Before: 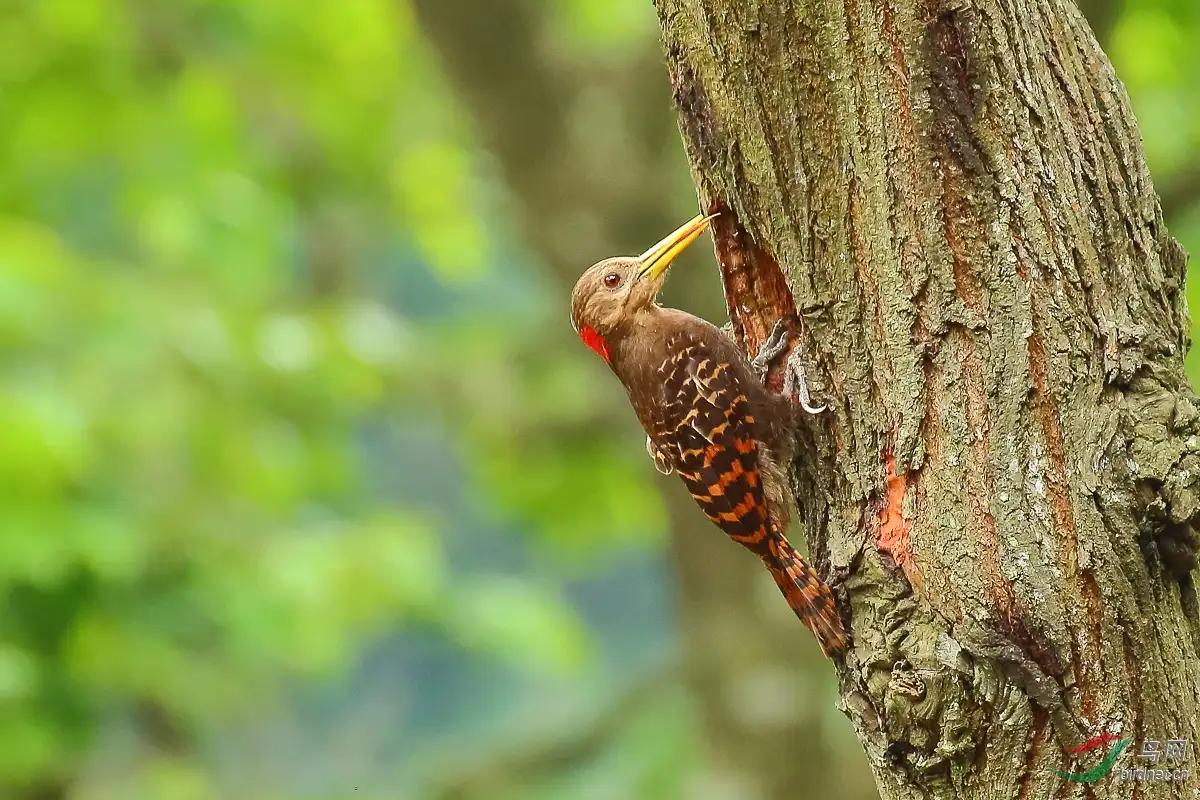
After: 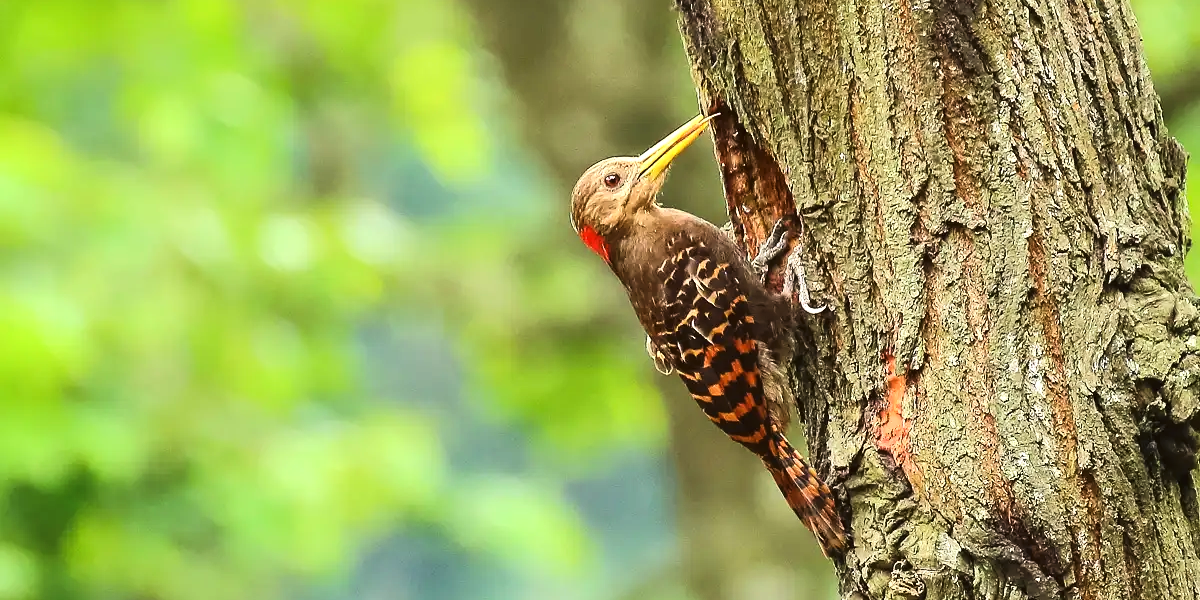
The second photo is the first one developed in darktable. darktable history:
exposure: black level correction 0.001, exposure 0.5 EV, compensate exposure bias true, compensate highlight preservation false
crop and rotate: top 12.5%, bottom 12.5%
tone curve: curves: ch0 [(0.016, 0.011) (0.21, 0.113) (0.515, 0.476) (0.78, 0.795) (1, 0.981)], color space Lab, linked channels, preserve colors none
